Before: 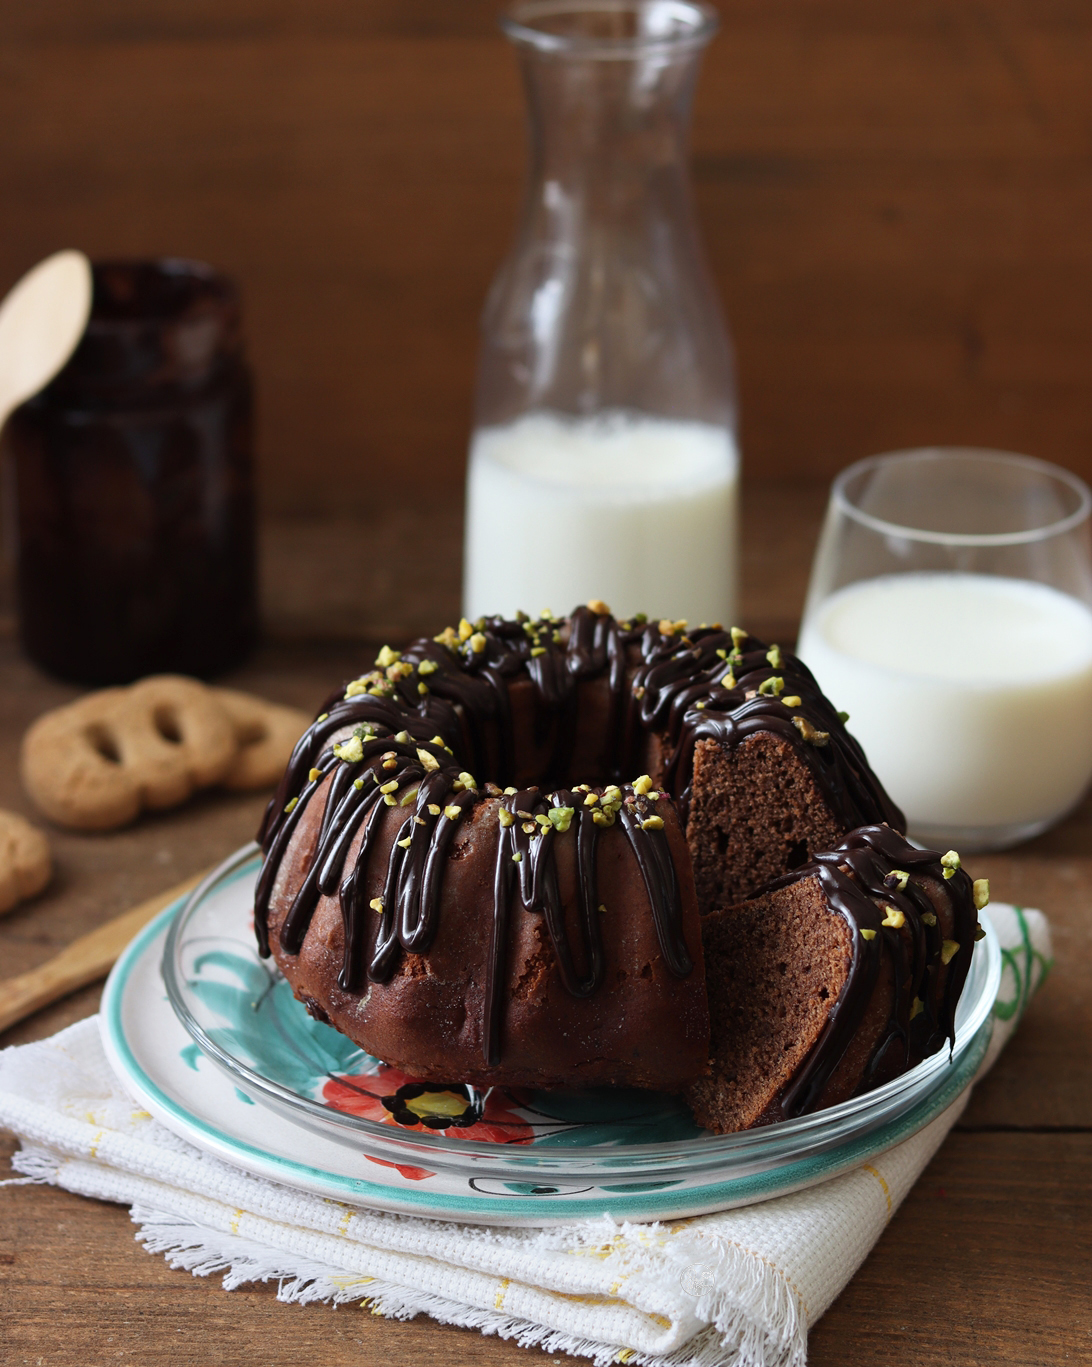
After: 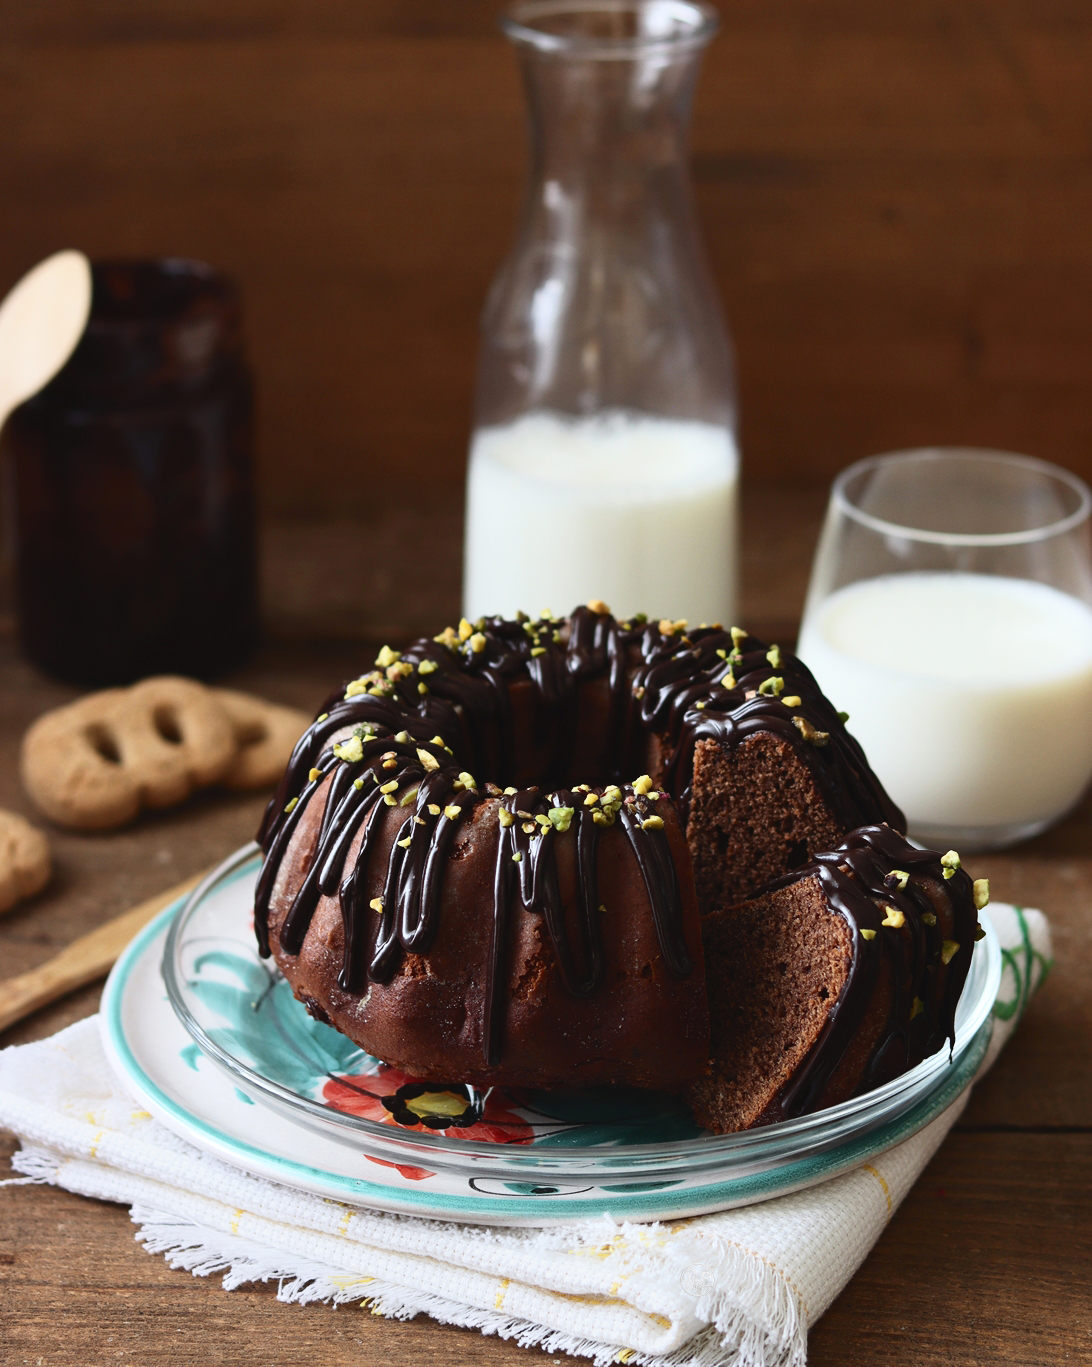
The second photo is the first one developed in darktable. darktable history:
tone curve: curves: ch0 [(0, 0.032) (0.181, 0.156) (0.751, 0.829) (1, 1)], color space Lab, independent channels, preserve colors none
